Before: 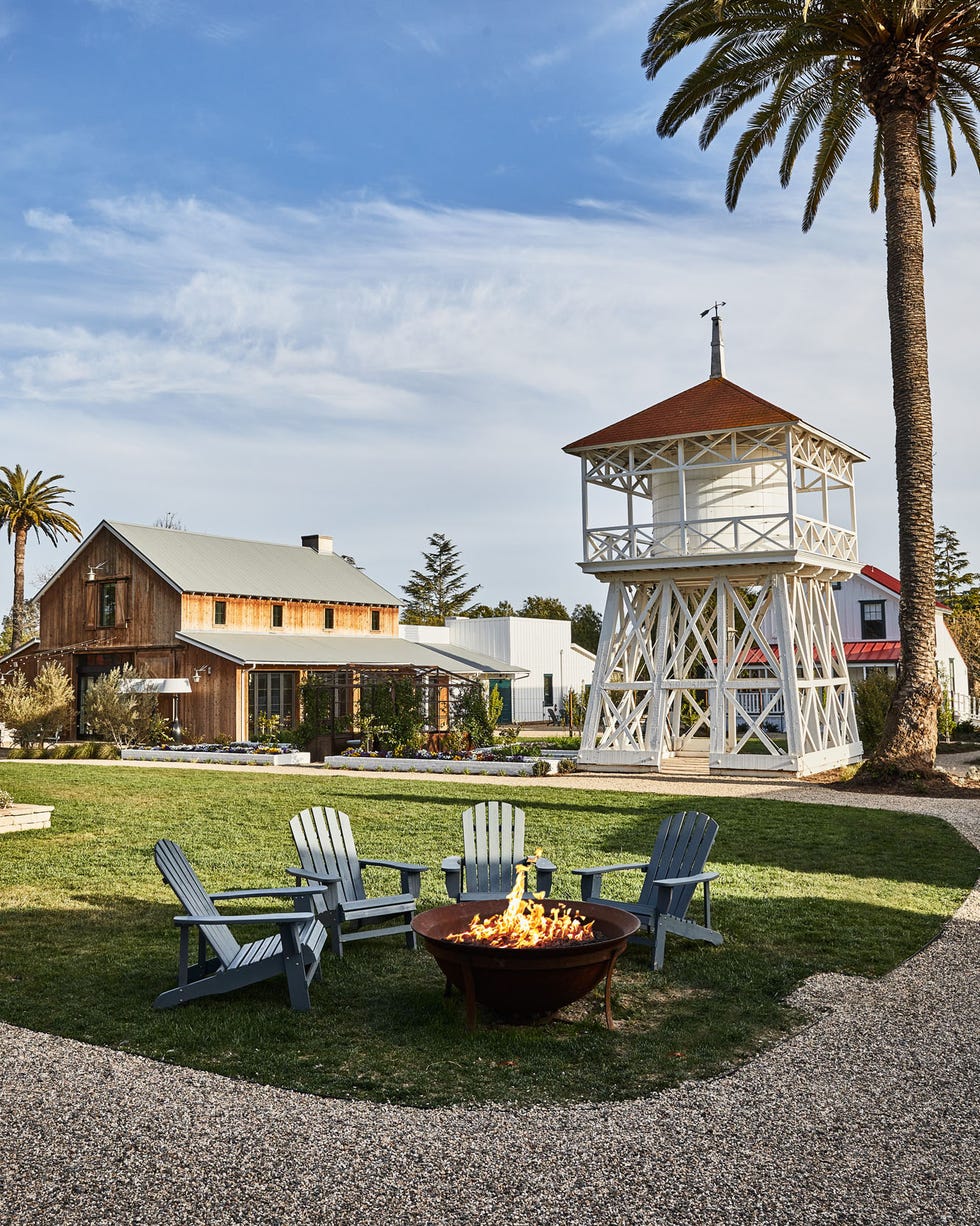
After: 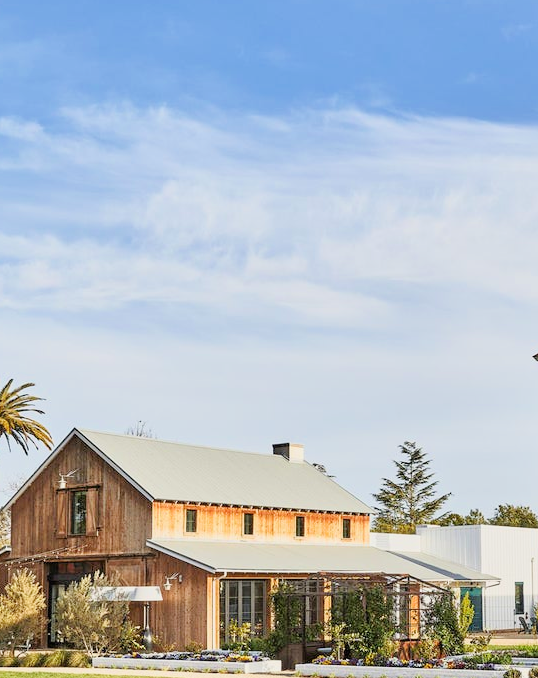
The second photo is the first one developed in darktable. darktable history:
exposure: black level correction 0, exposure 1.199 EV, compensate highlight preservation false
filmic rgb: black relative exposure -6.53 EV, white relative exposure 4.72 EV, threshold 3.05 EV, hardness 3.12, contrast 0.805, color science v6 (2022), enable highlight reconstruction true
crop and rotate: left 3.02%, top 7.55%, right 42.016%, bottom 37.115%
